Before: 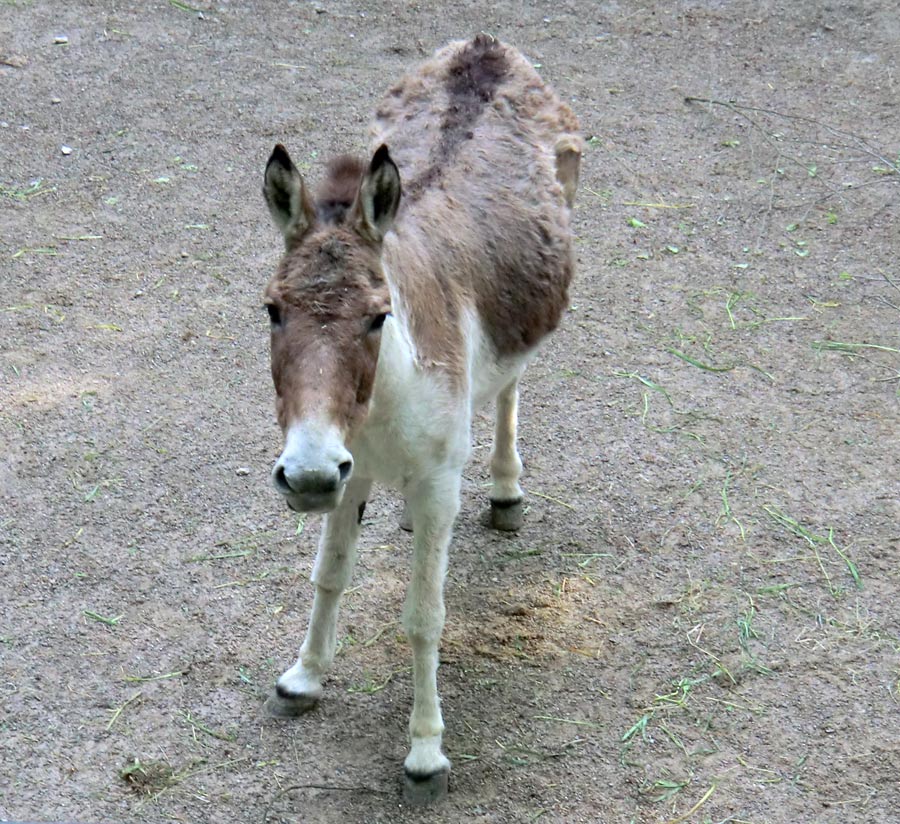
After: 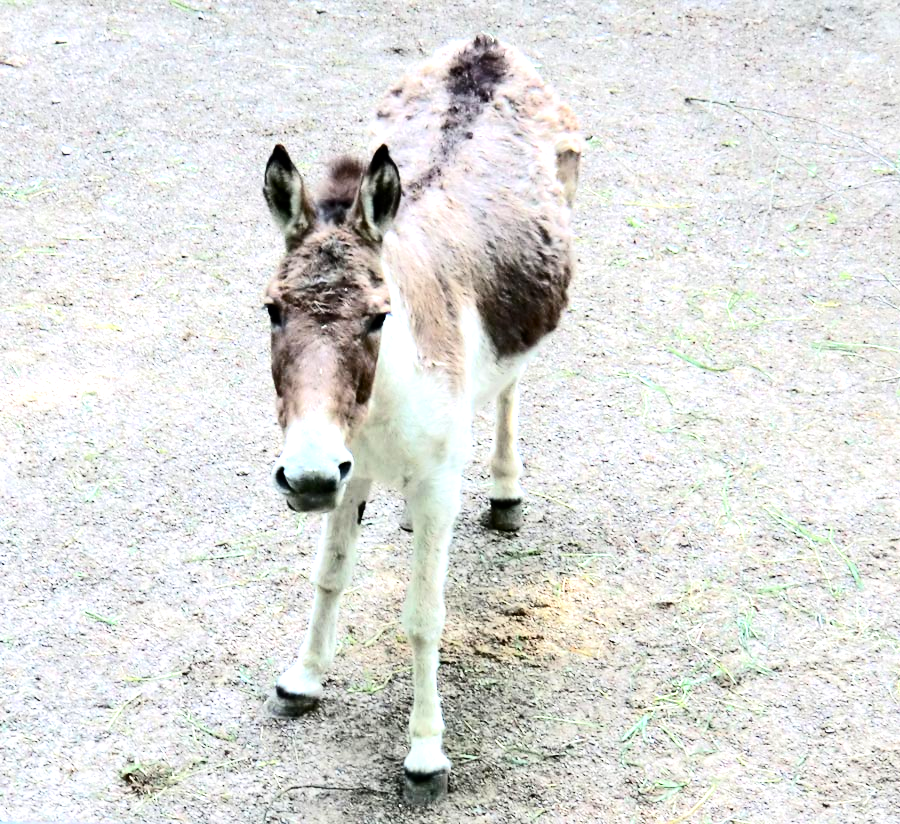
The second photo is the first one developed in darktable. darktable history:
tone curve: curves: ch0 [(0, 0) (0.288, 0.201) (0.683, 0.793) (1, 1)], color space Lab, independent channels, preserve colors none
tone equalizer: -8 EV -1.1 EV, -7 EV -1 EV, -6 EV -0.881 EV, -5 EV -0.576 EV, -3 EV 0.595 EV, -2 EV 0.895 EV, -1 EV 0.988 EV, +0 EV 1.08 EV
